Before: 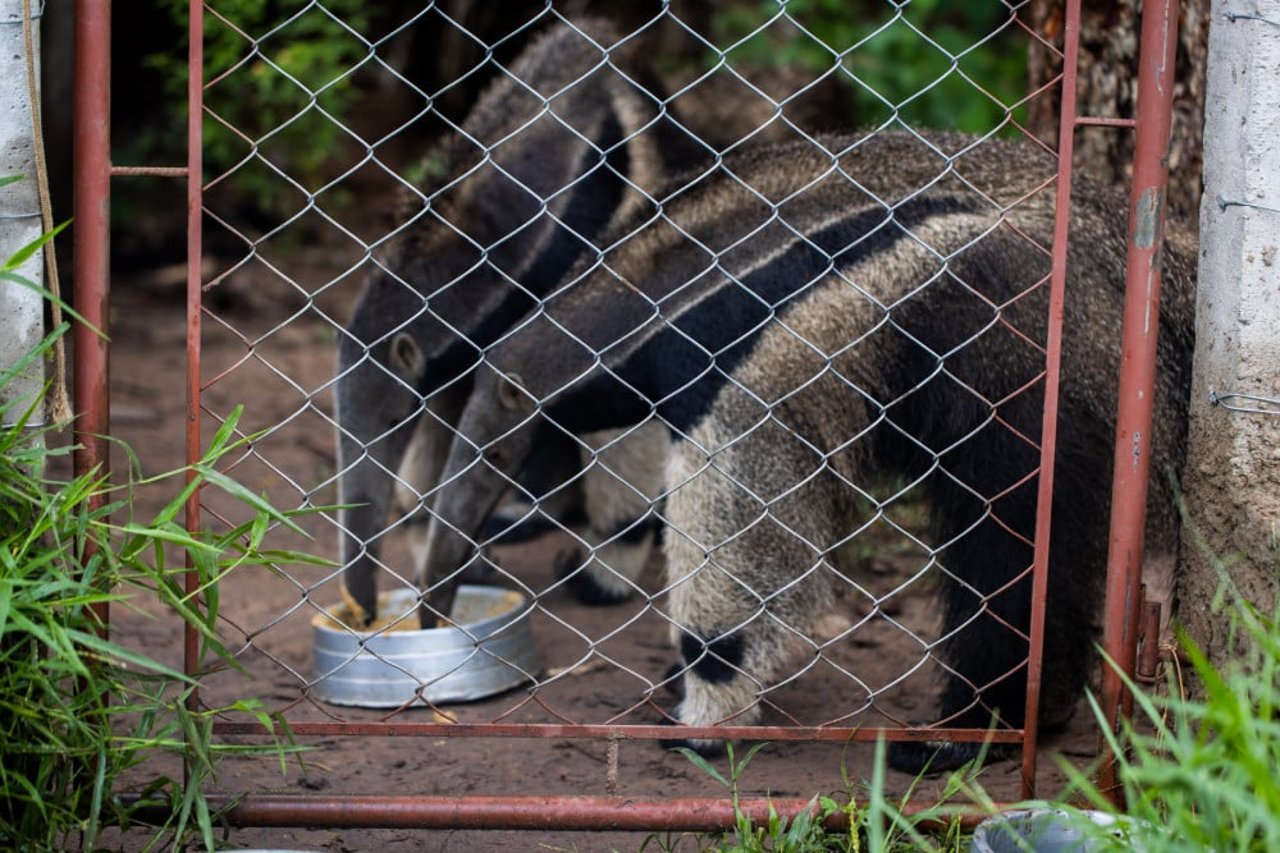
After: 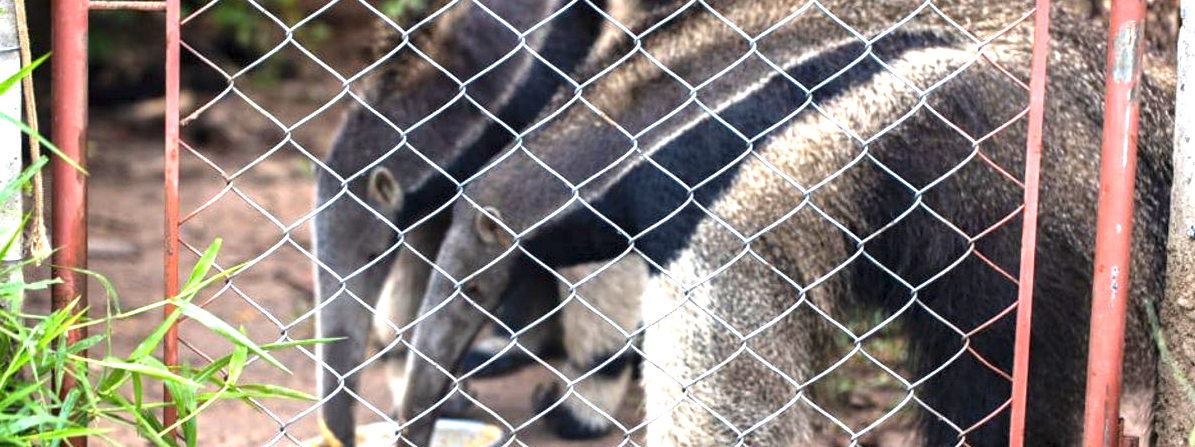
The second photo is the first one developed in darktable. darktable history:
exposure: black level correction 0, exposure 1.744 EV, compensate highlight preservation false
crop: left 1.79%, top 19.494%, right 4.834%, bottom 28.016%
